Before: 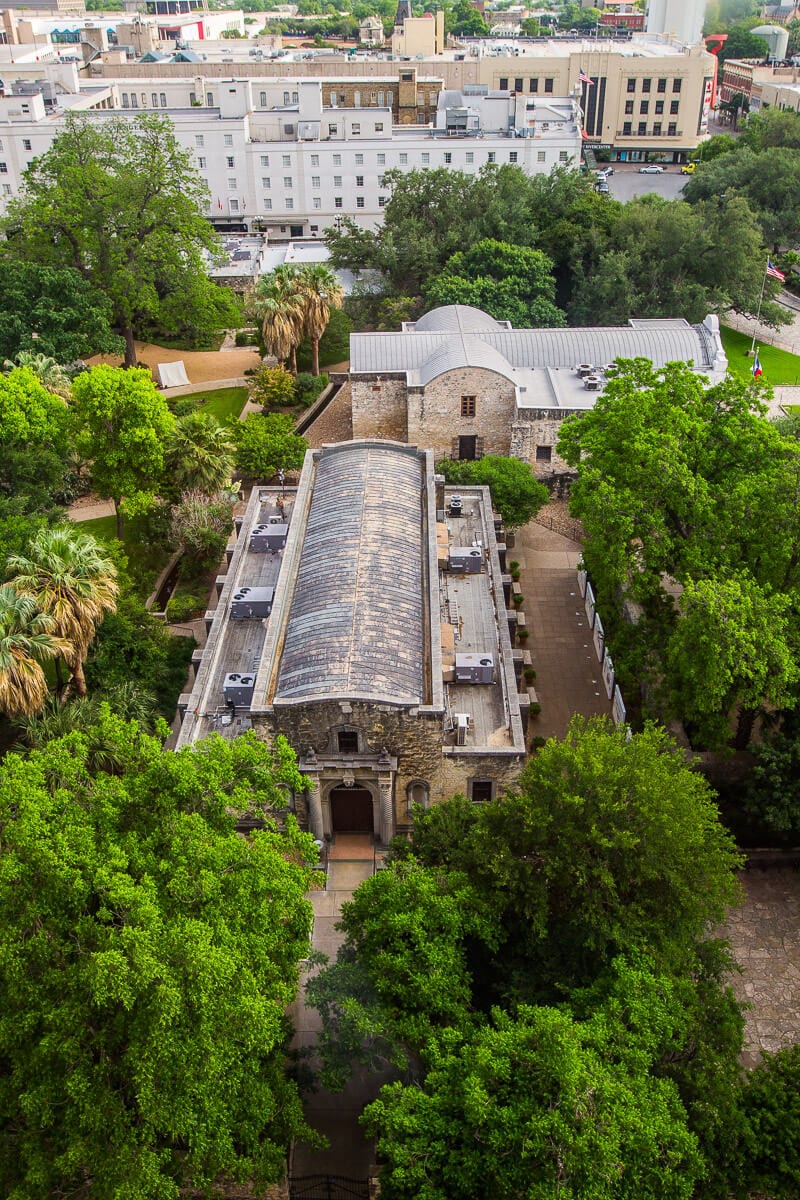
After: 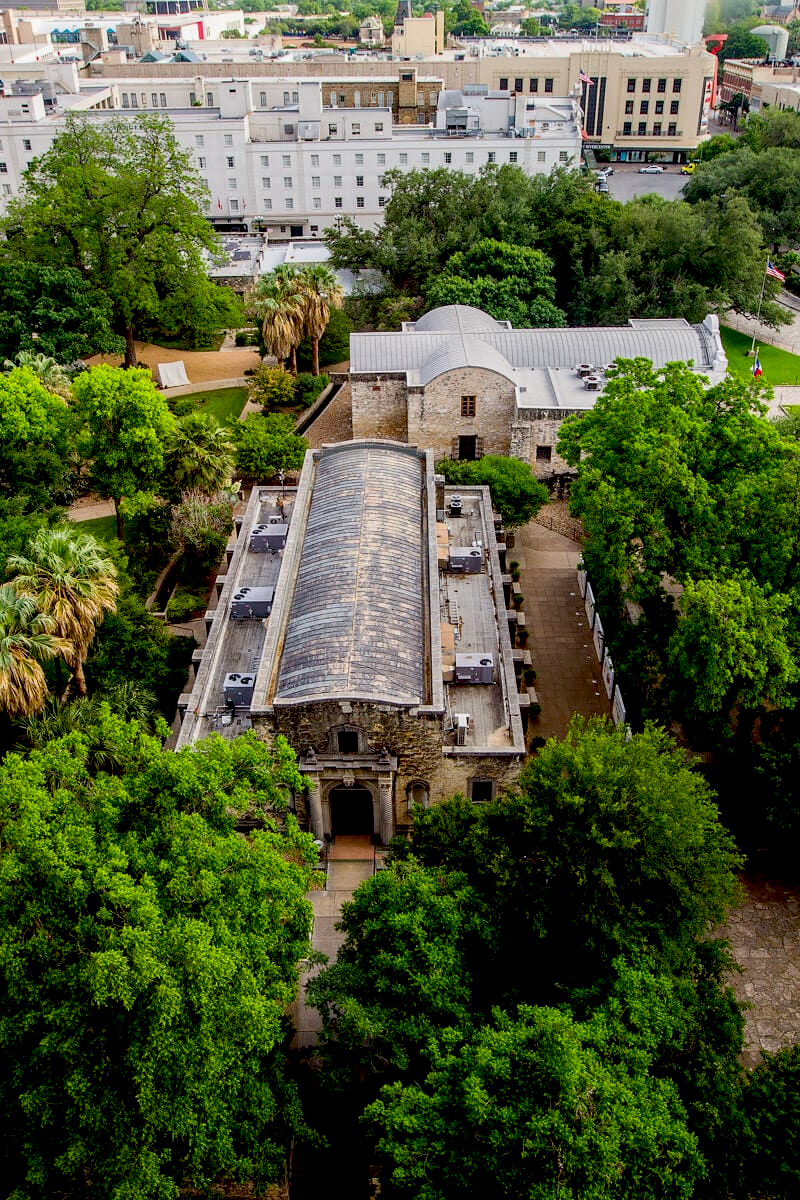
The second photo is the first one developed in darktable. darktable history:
exposure: black level correction 0.028, exposure -0.076 EV, compensate exposure bias true, compensate highlight preservation false
